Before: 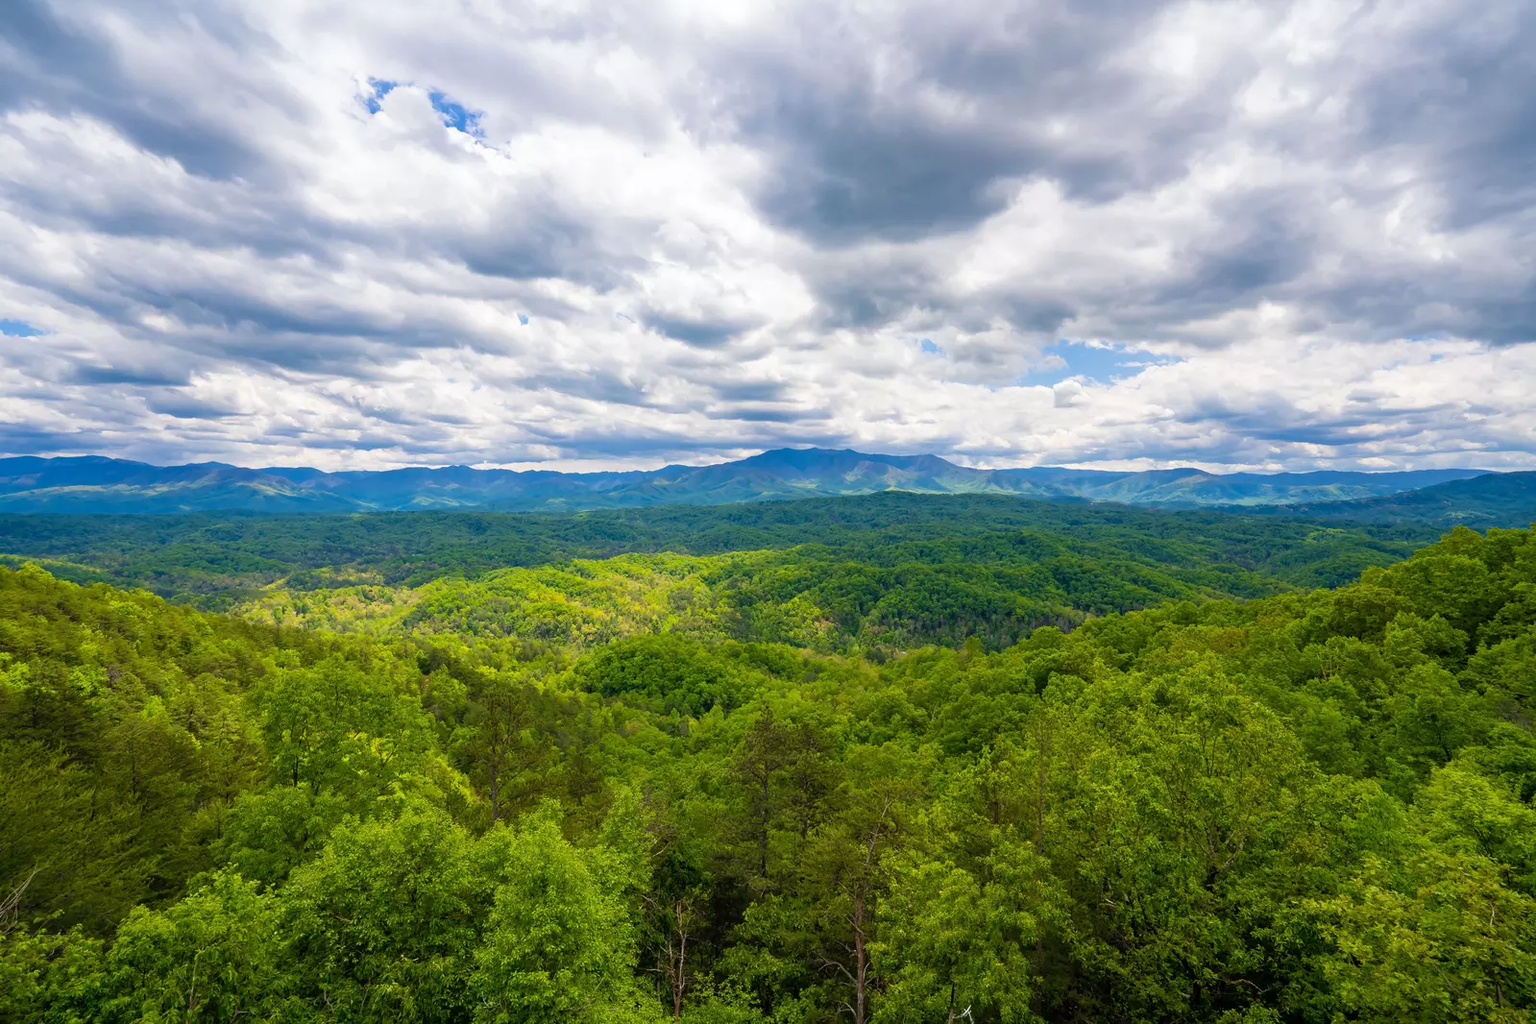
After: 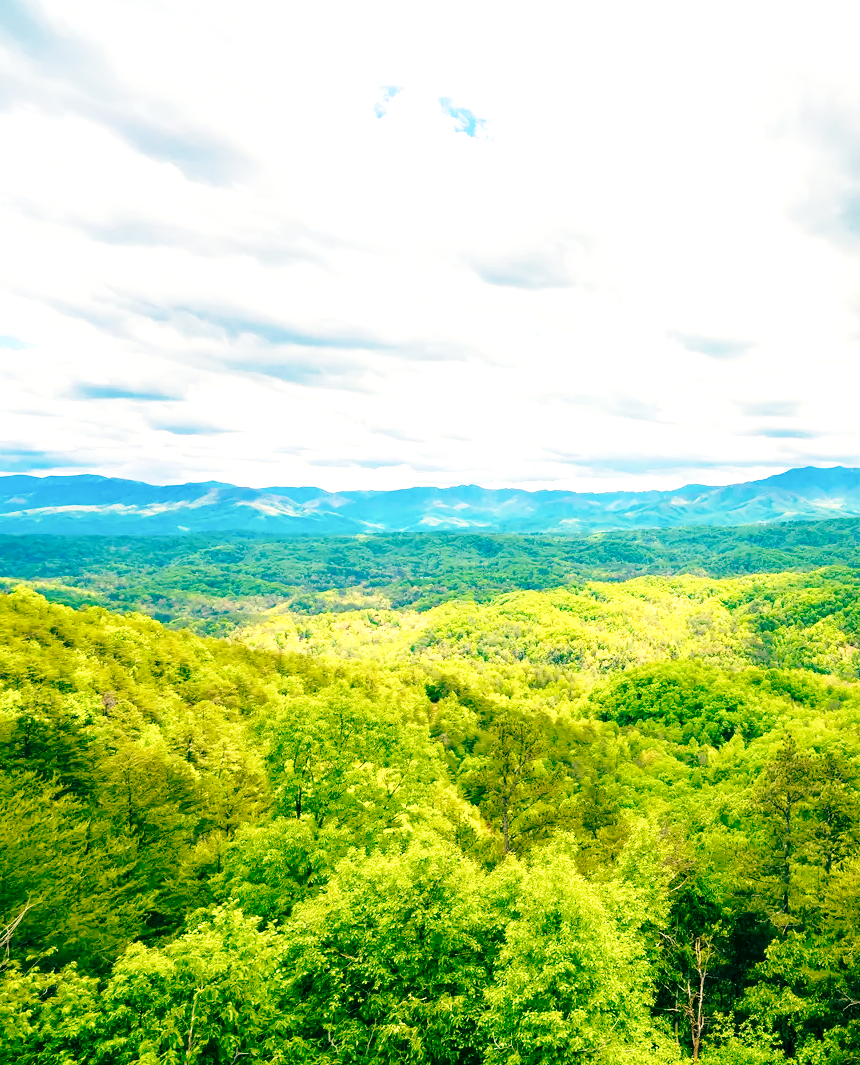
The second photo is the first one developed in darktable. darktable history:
base curve: curves: ch0 [(0, 0) (0.028, 0.03) (0.121, 0.232) (0.46, 0.748) (0.859, 0.968) (1, 1)], preserve colors none
exposure: black level correction 0.001, exposure 1.05 EV, compensate exposure bias true, compensate highlight preservation false
color balance: mode lift, gamma, gain (sRGB), lift [1, 0.69, 1, 1], gamma [1, 1.482, 1, 1], gain [1, 1, 1, 0.802]
white balance: red 1.05, blue 1.072
crop: left 0.587%, right 45.588%, bottom 0.086%
